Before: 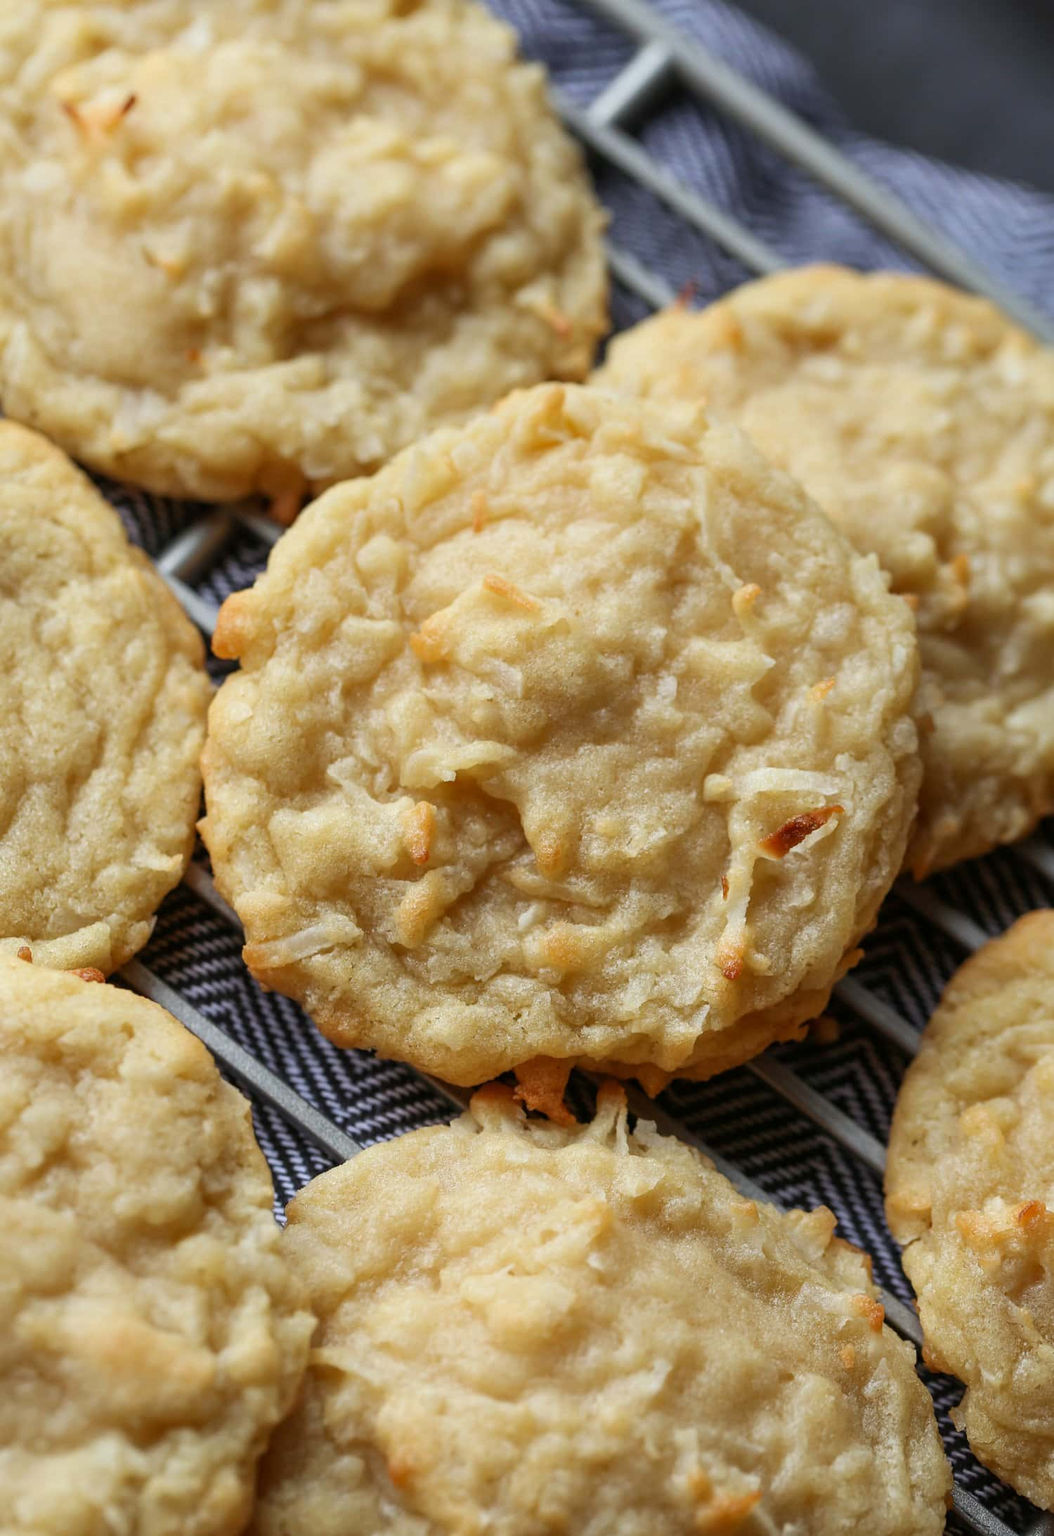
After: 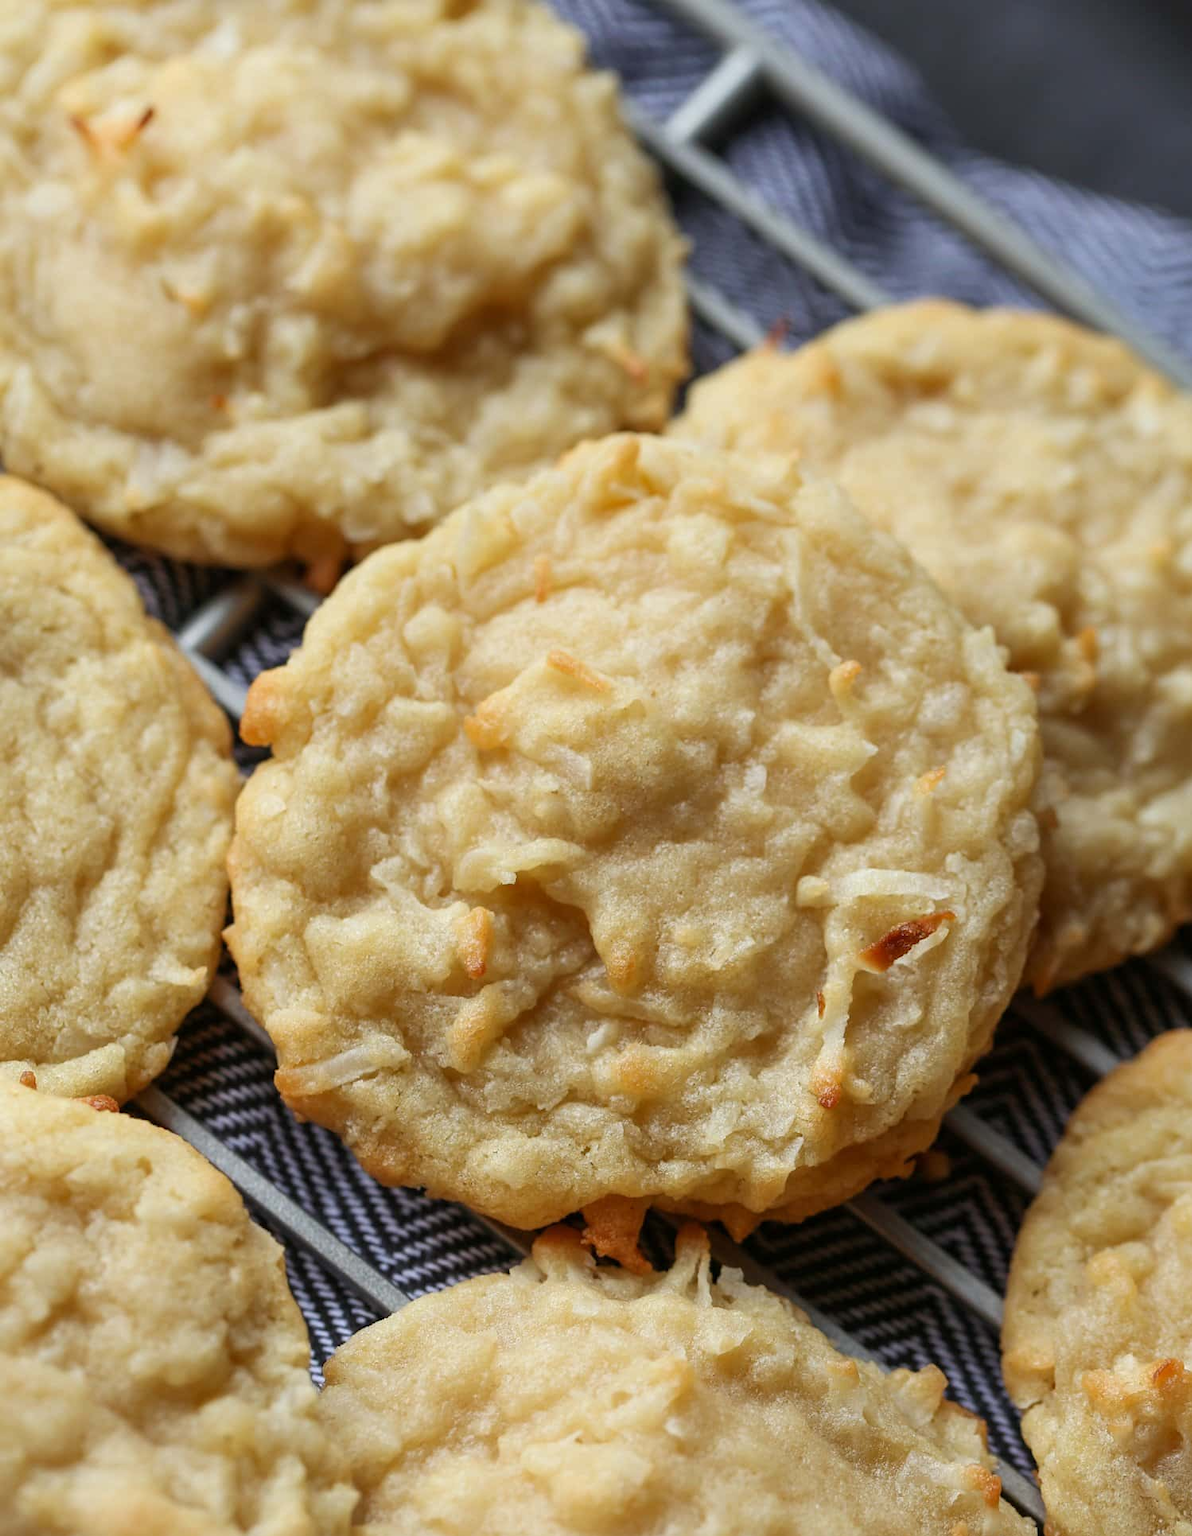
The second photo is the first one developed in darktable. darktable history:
crop and rotate: top 0%, bottom 11.579%
